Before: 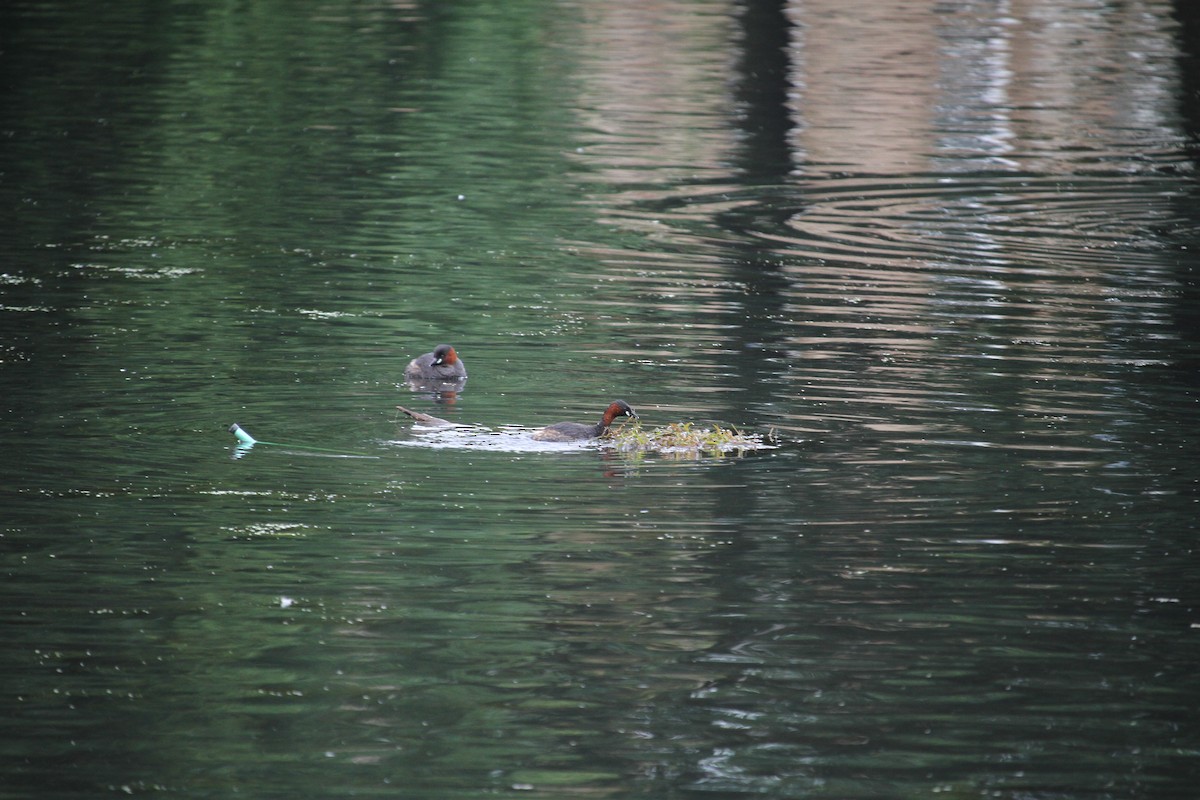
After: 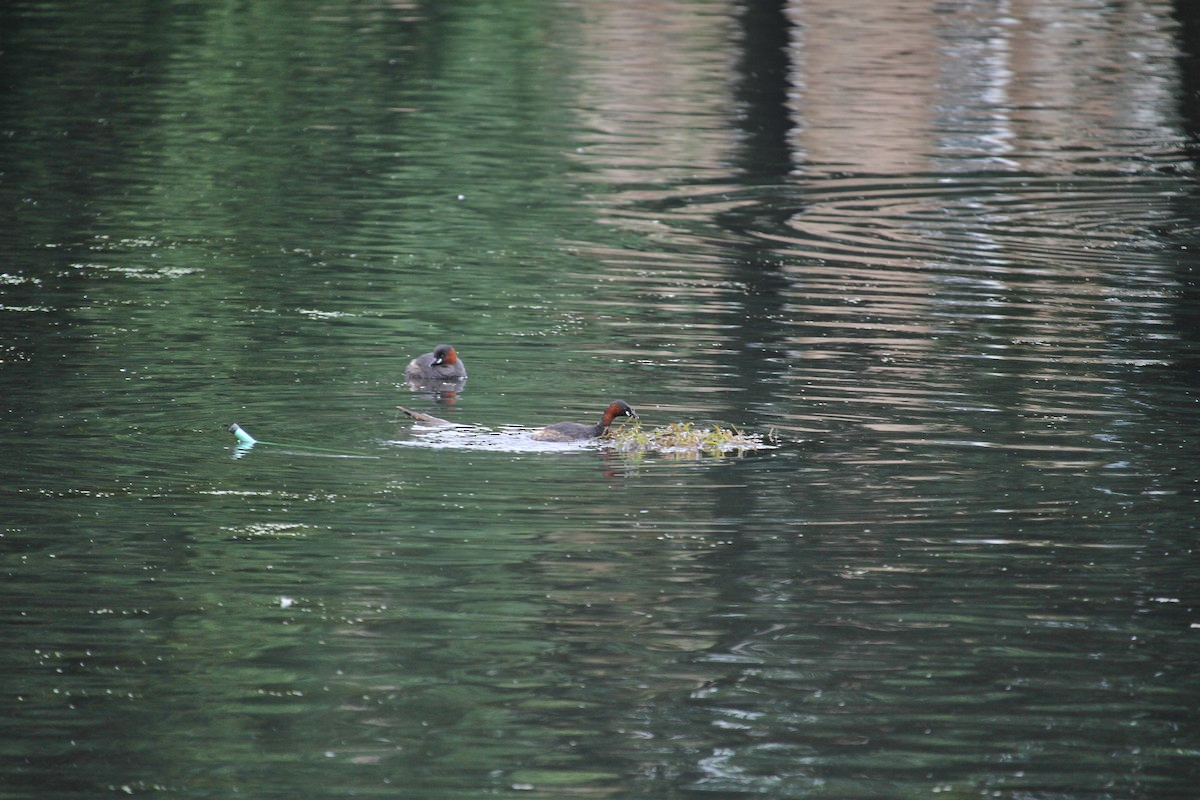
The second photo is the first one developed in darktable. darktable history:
shadows and highlights: shadows 47.29, highlights -40.79, soften with gaussian
